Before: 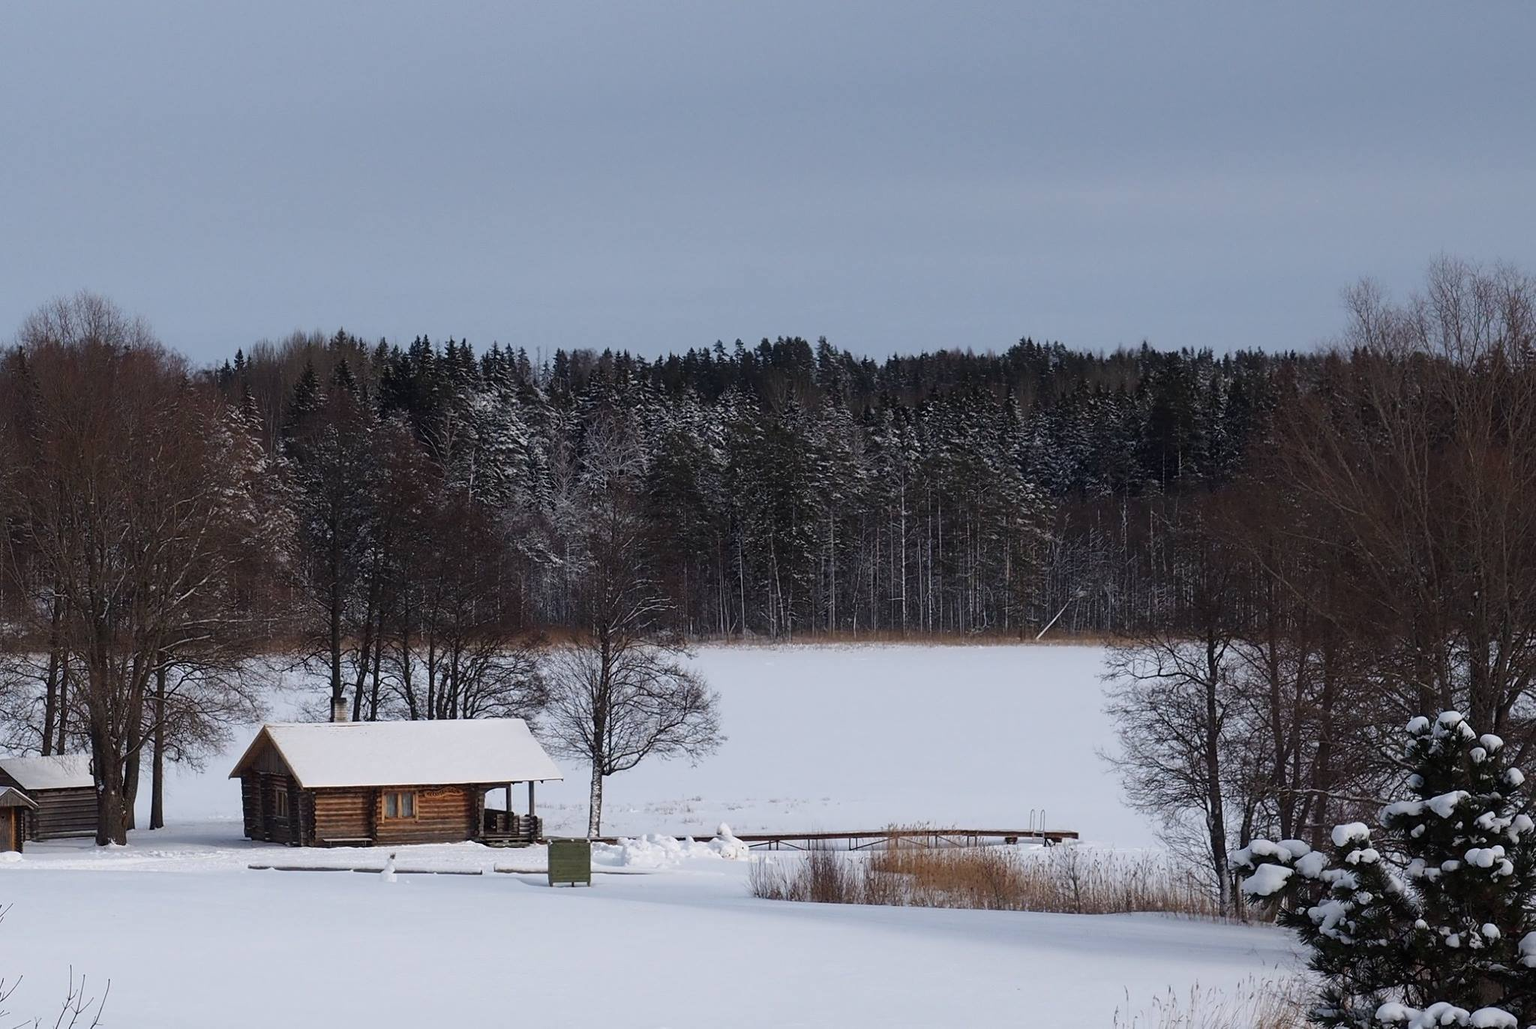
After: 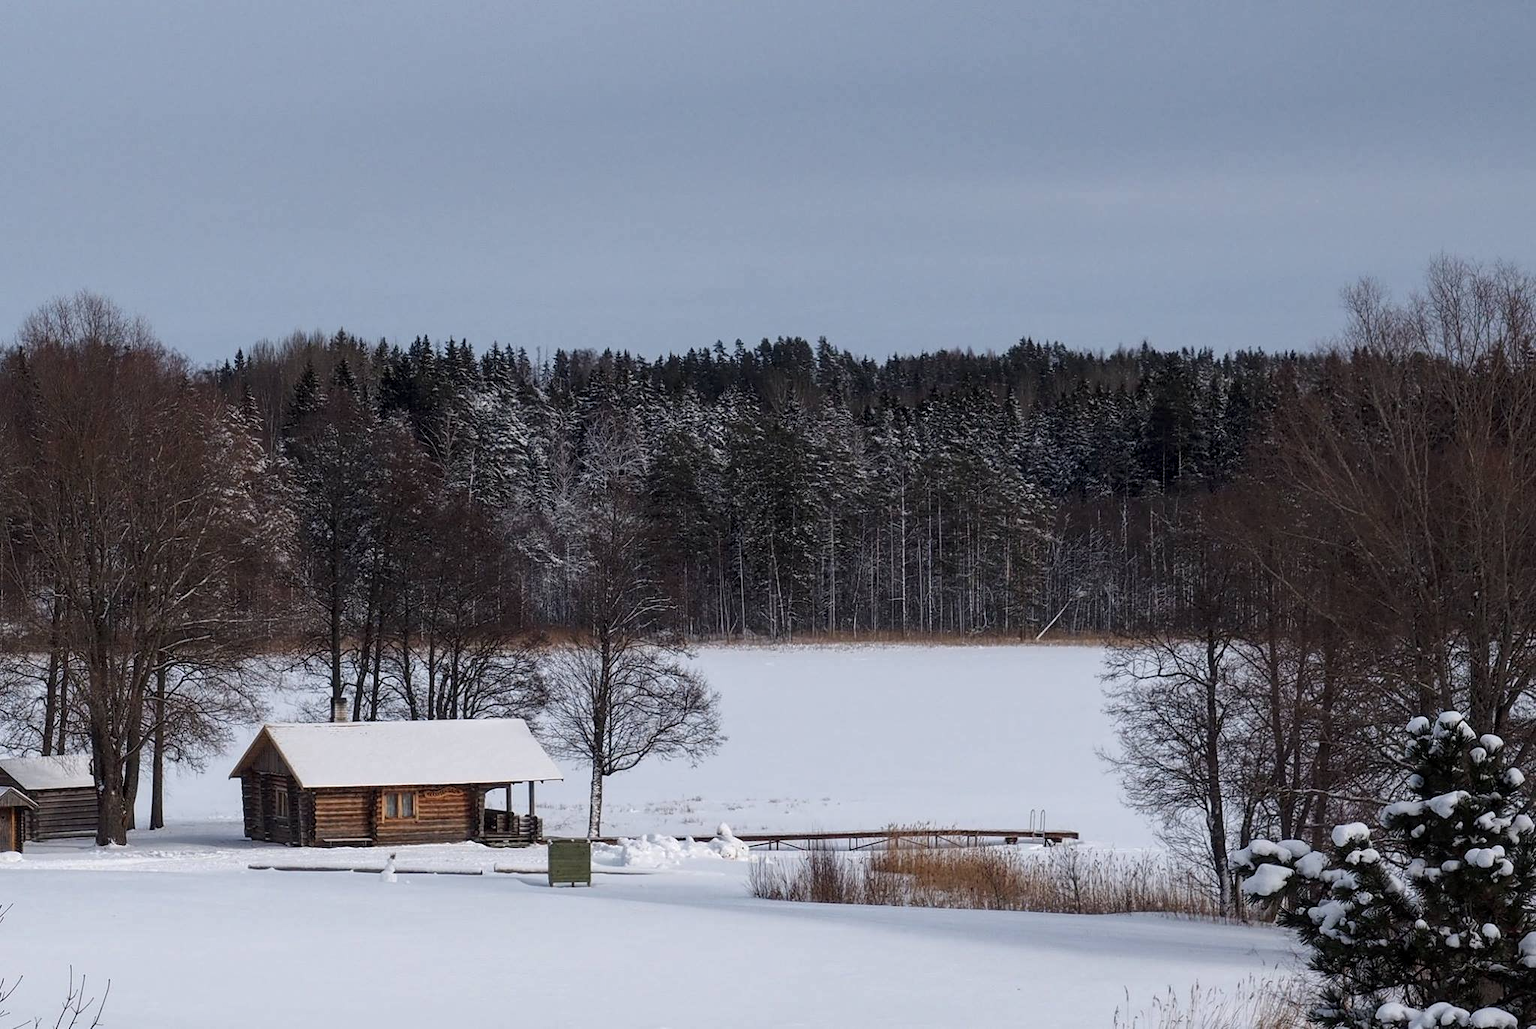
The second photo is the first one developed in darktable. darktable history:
local contrast: highlights 96%, shadows 90%, detail 160%, midtone range 0.2
